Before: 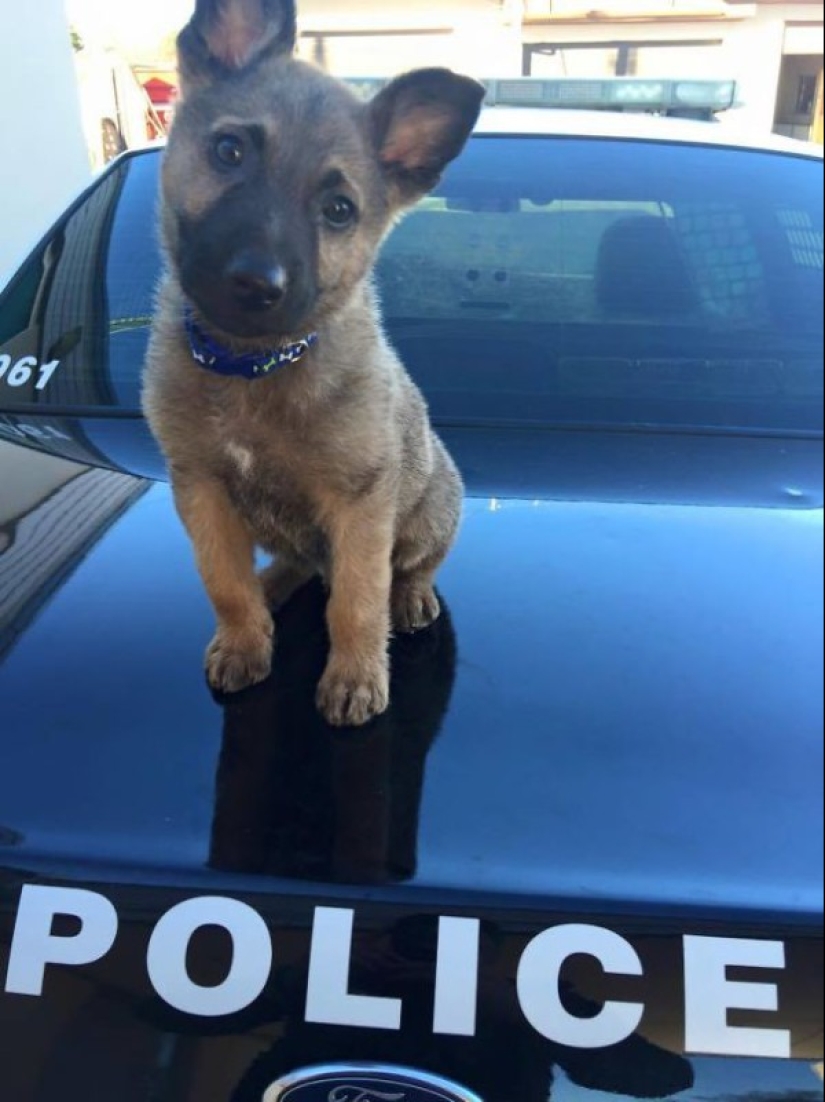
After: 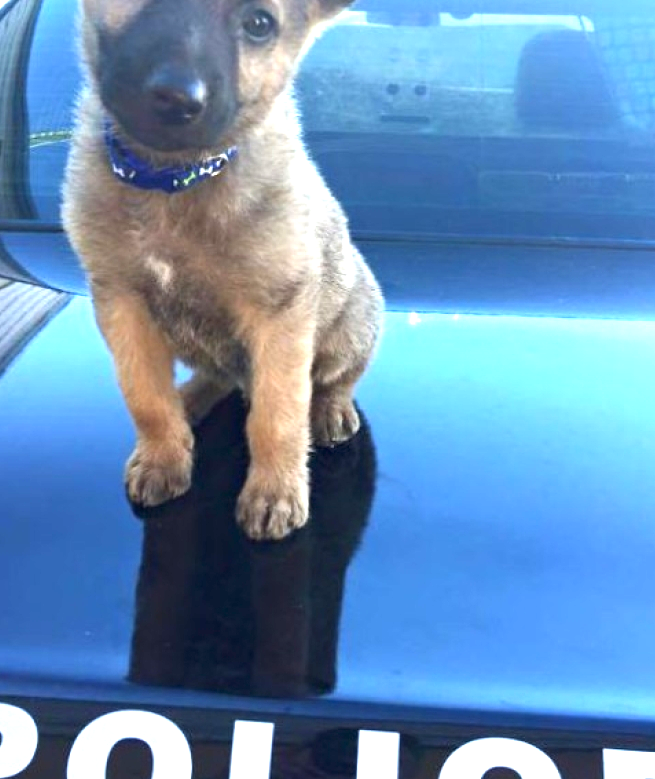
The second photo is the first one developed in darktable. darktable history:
exposure: exposure 1.5 EV, compensate highlight preservation false
crop: left 9.712%, top 16.928%, right 10.845%, bottom 12.332%
